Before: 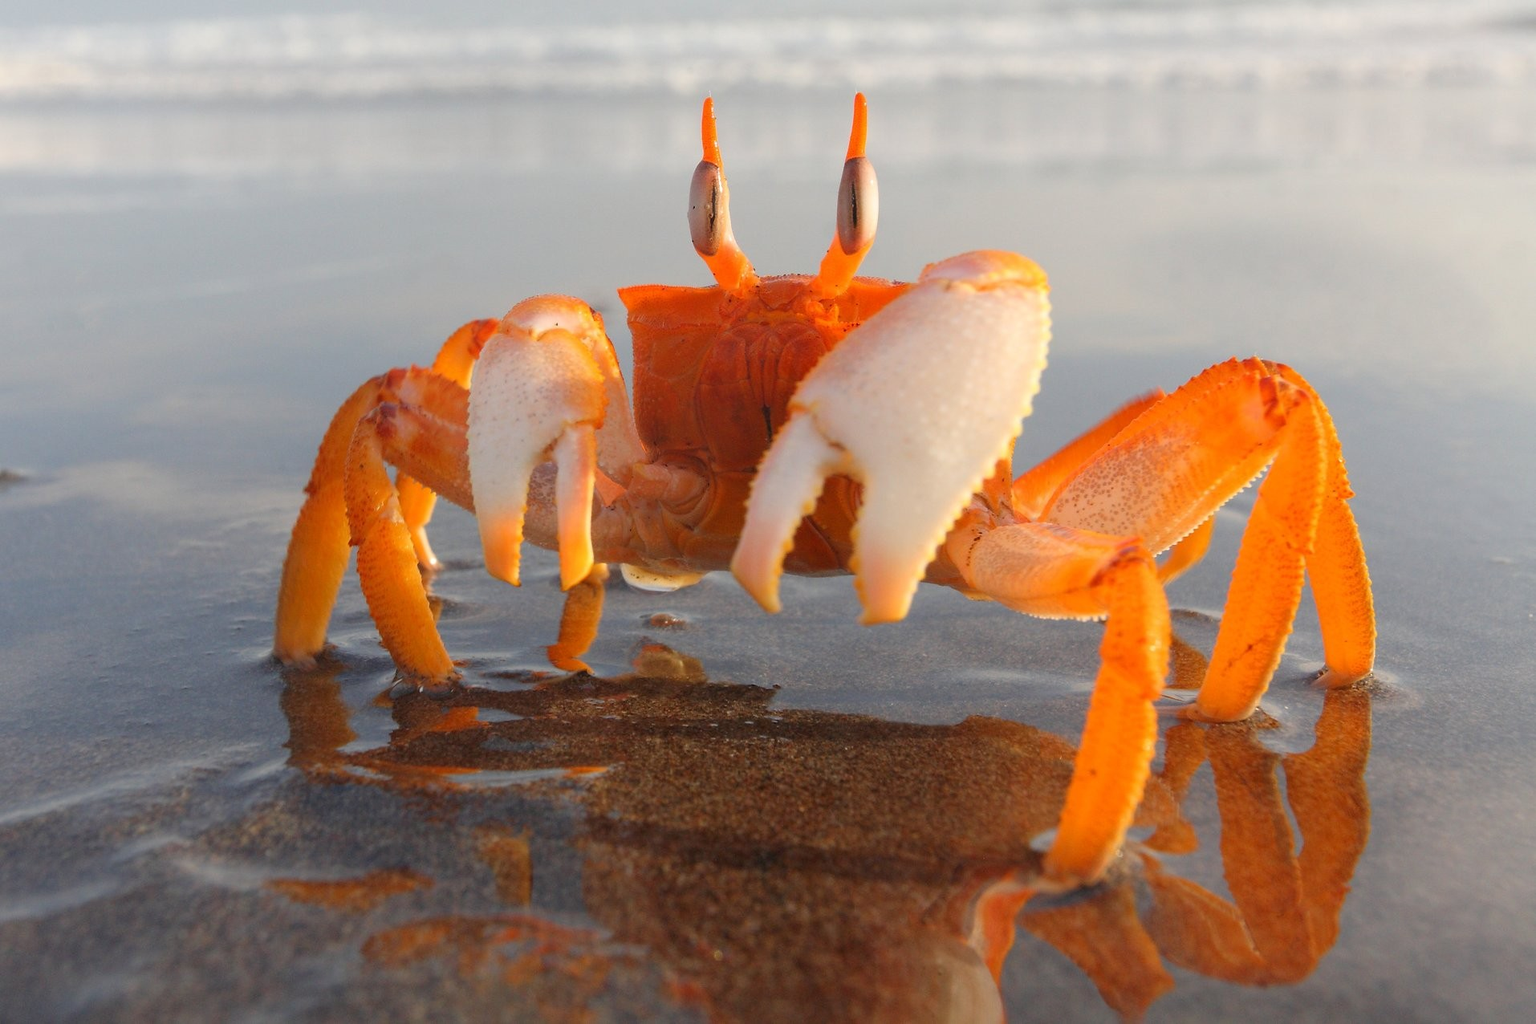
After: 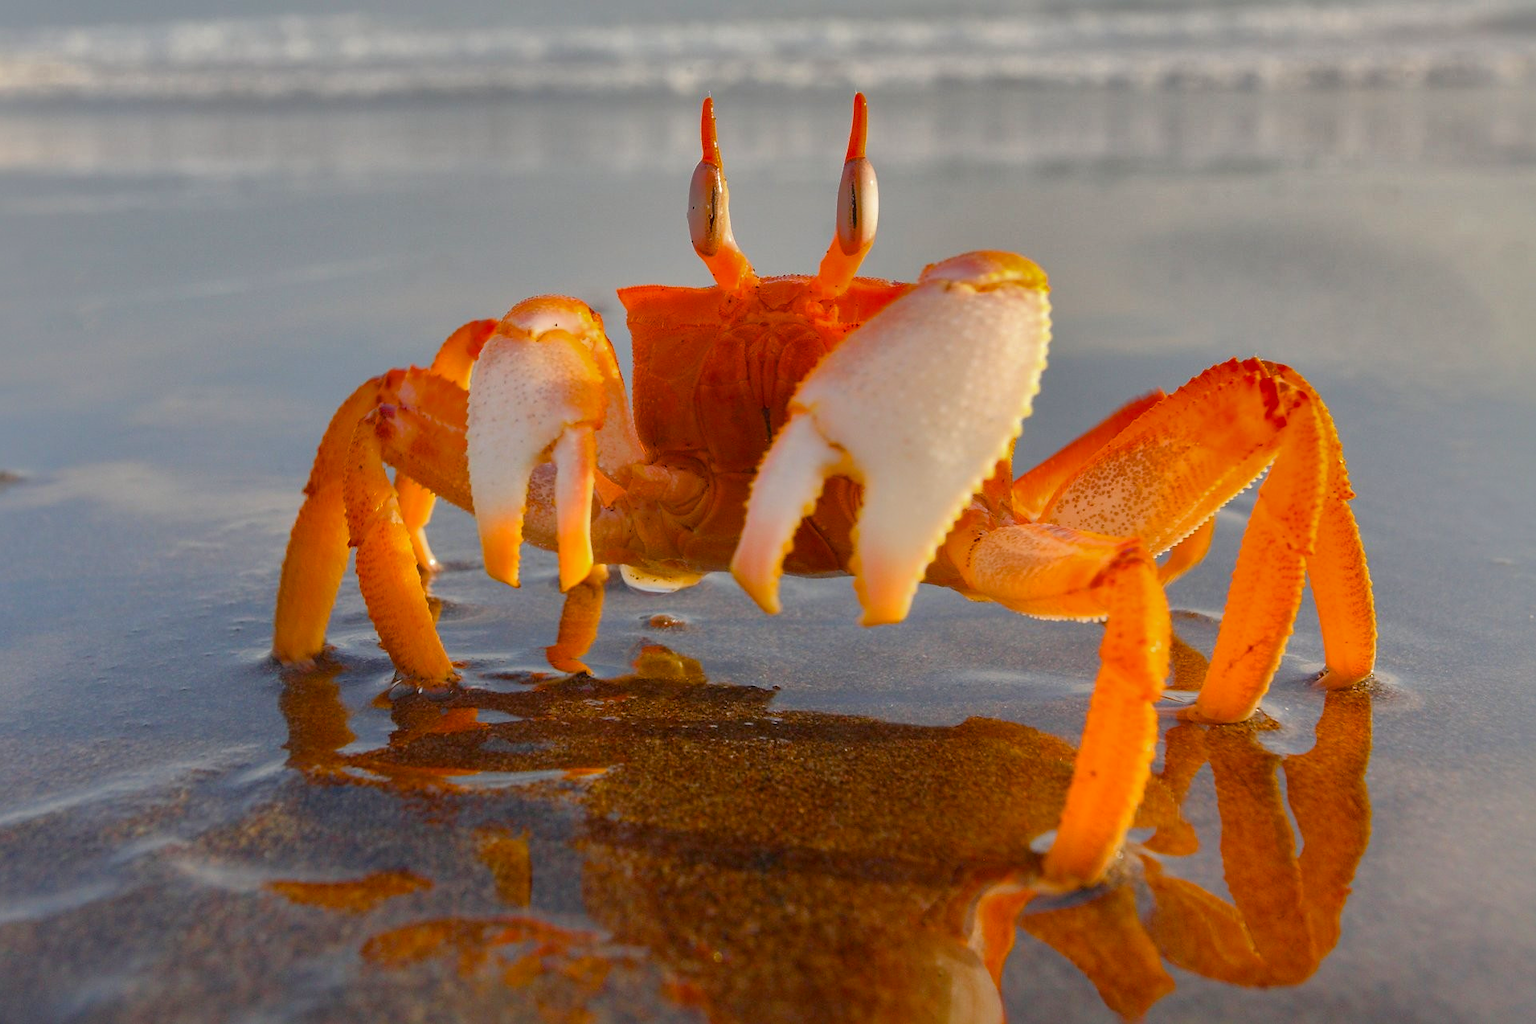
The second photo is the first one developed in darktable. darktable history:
color balance rgb: perceptual saturation grading › global saturation 27.02%, perceptual saturation grading › highlights -28.62%, perceptual saturation grading › mid-tones 15.127%, perceptual saturation grading › shadows 33.01%, global vibrance 20%
crop: left 0.128%
color correction: highlights a* 0.006, highlights b* -0.524
shadows and highlights: shadows -19.6, highlights -73.64
sharpen: amount 0.211
